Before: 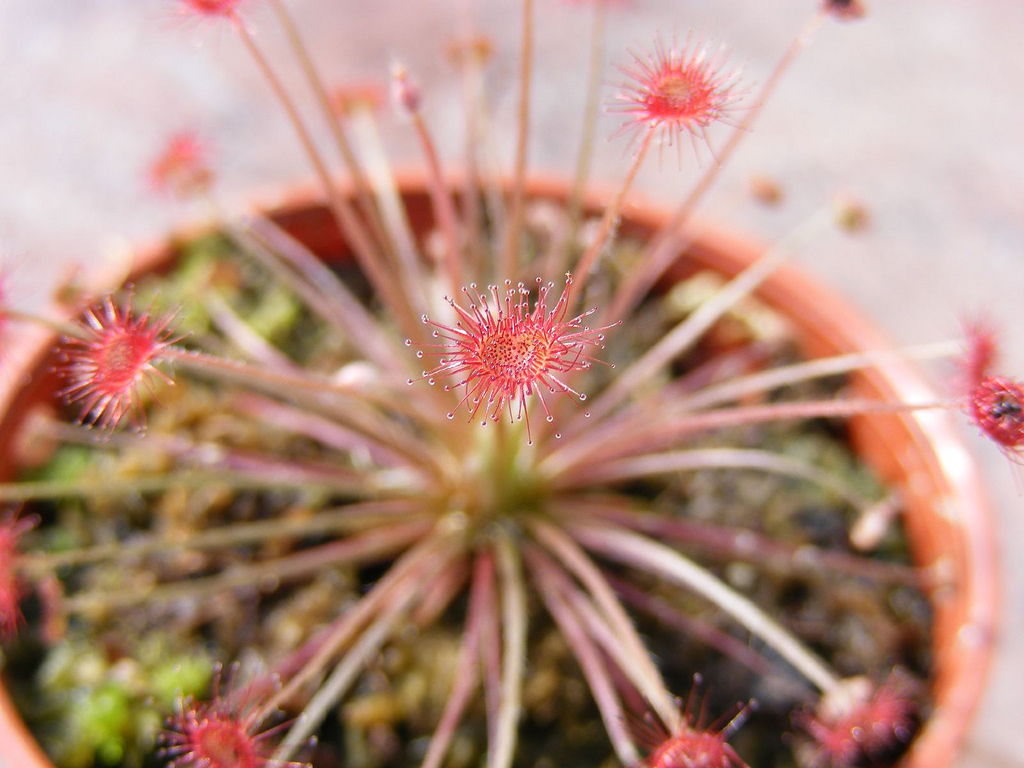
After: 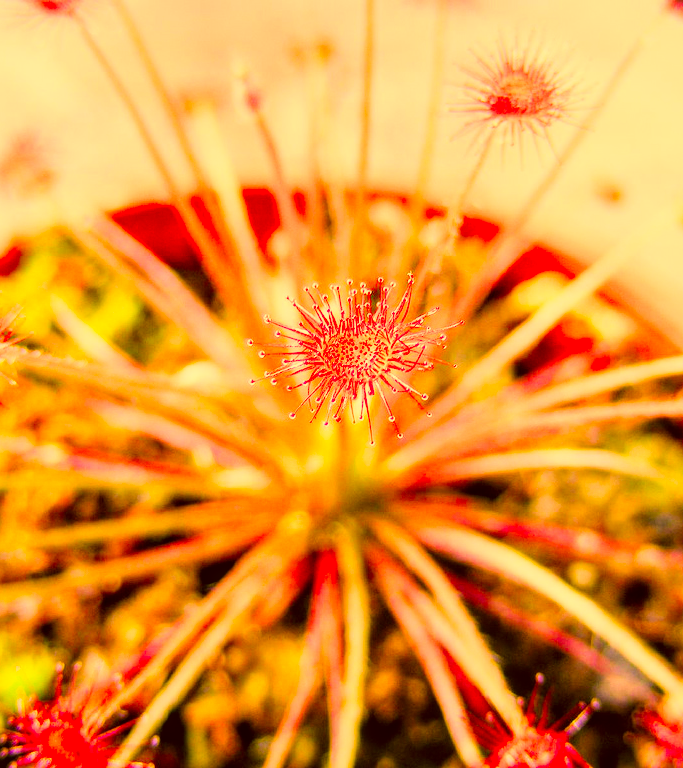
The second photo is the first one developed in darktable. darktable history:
color balance rgb: linear chroma grading › shadows -8%, linear chroma grading › global chroma 10%, perceptual saturation grading › global saturation 2%, perceptual saturation grading › highlights -2%, perceptual saturation grading › mid-tones 4%, perceptual saturation grading › shadows 8%, perceptual brilliance grading › global brilliance 2%, perceptual brilliance grading › highlights -4%, global vibrance 16%, saturation formula JzAzBz (2021)
color correction: highlights a* 10.44, highlights b* 30.04, shadows a* 2.73, shadows b* 17.51, saturation 1.72
local contrast: on, module defaults
crop and rotate: left 15.446%, right 17.836%
exposure: exposure 1.25 EV, compensate exposure bias true, compensate highlight preservation false
filmic rgb: black relative exposure -5 EV, hardness 2.88, contrast 1.3, highlights saturation mix -30%
